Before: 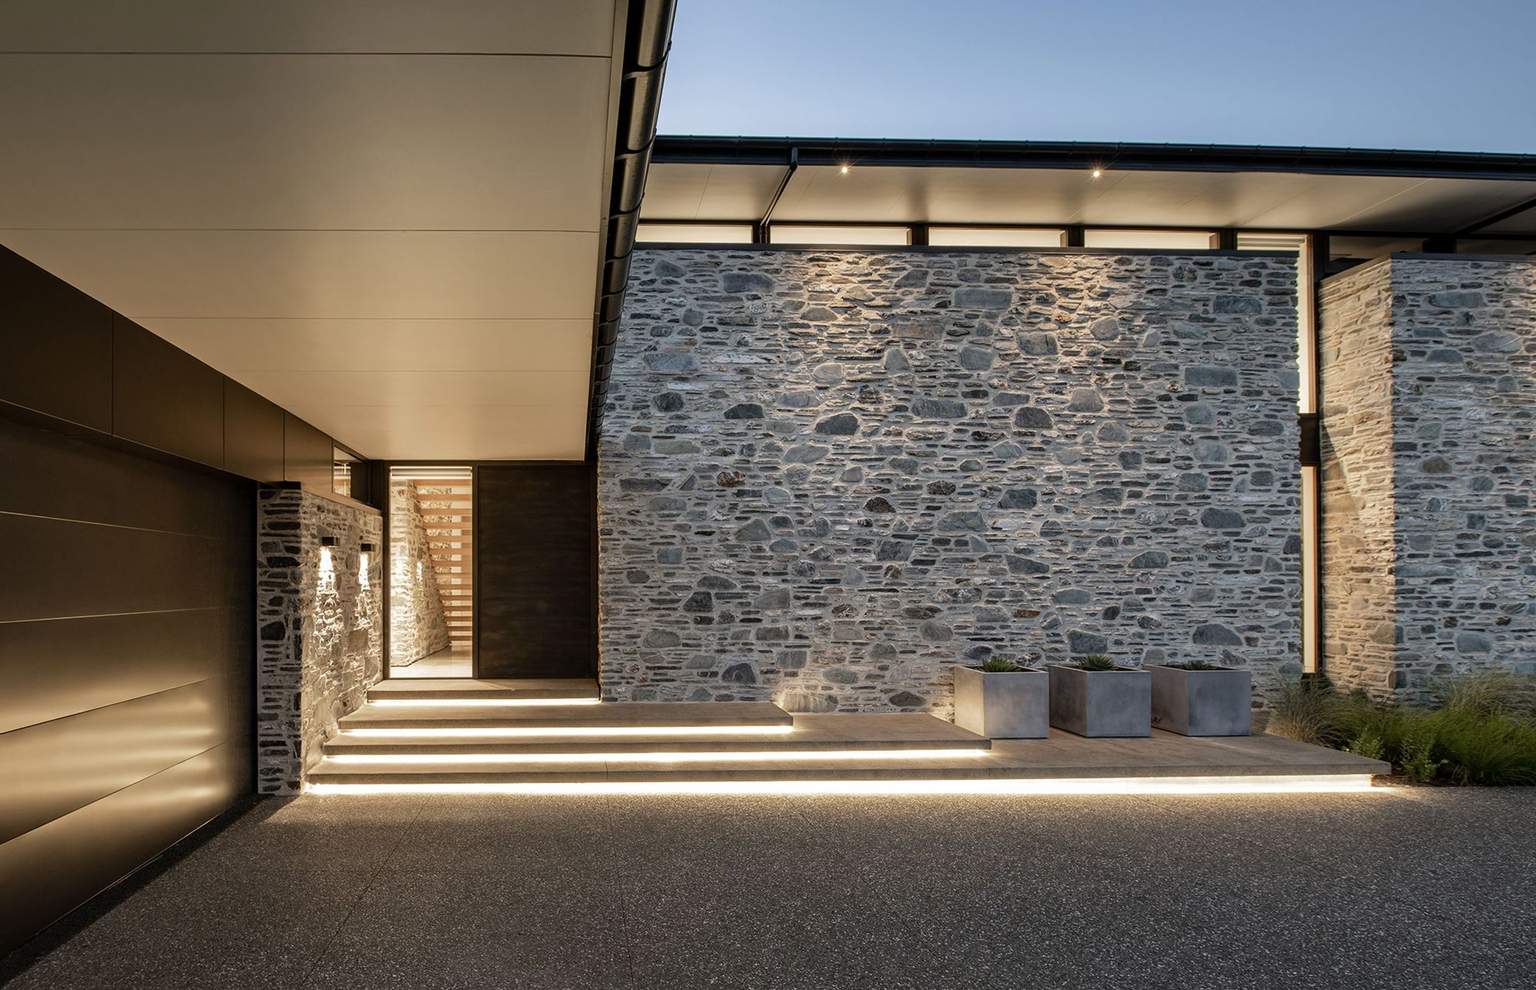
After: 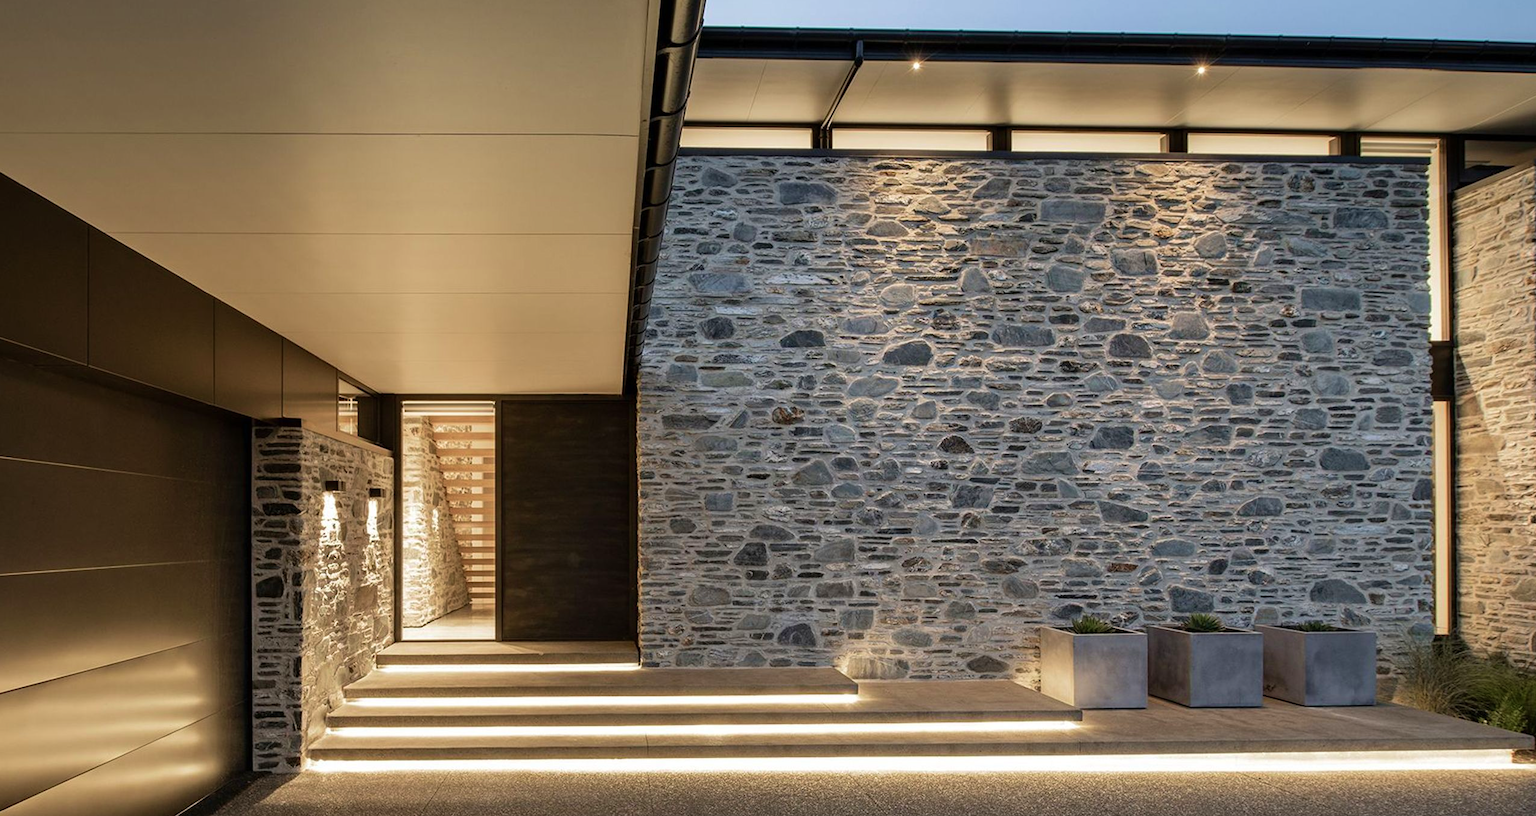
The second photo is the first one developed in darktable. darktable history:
crop and rotate: left 2.29%, top 11.319%, right 9.275%, bottom 15.733%
velvia: on, module defaults
